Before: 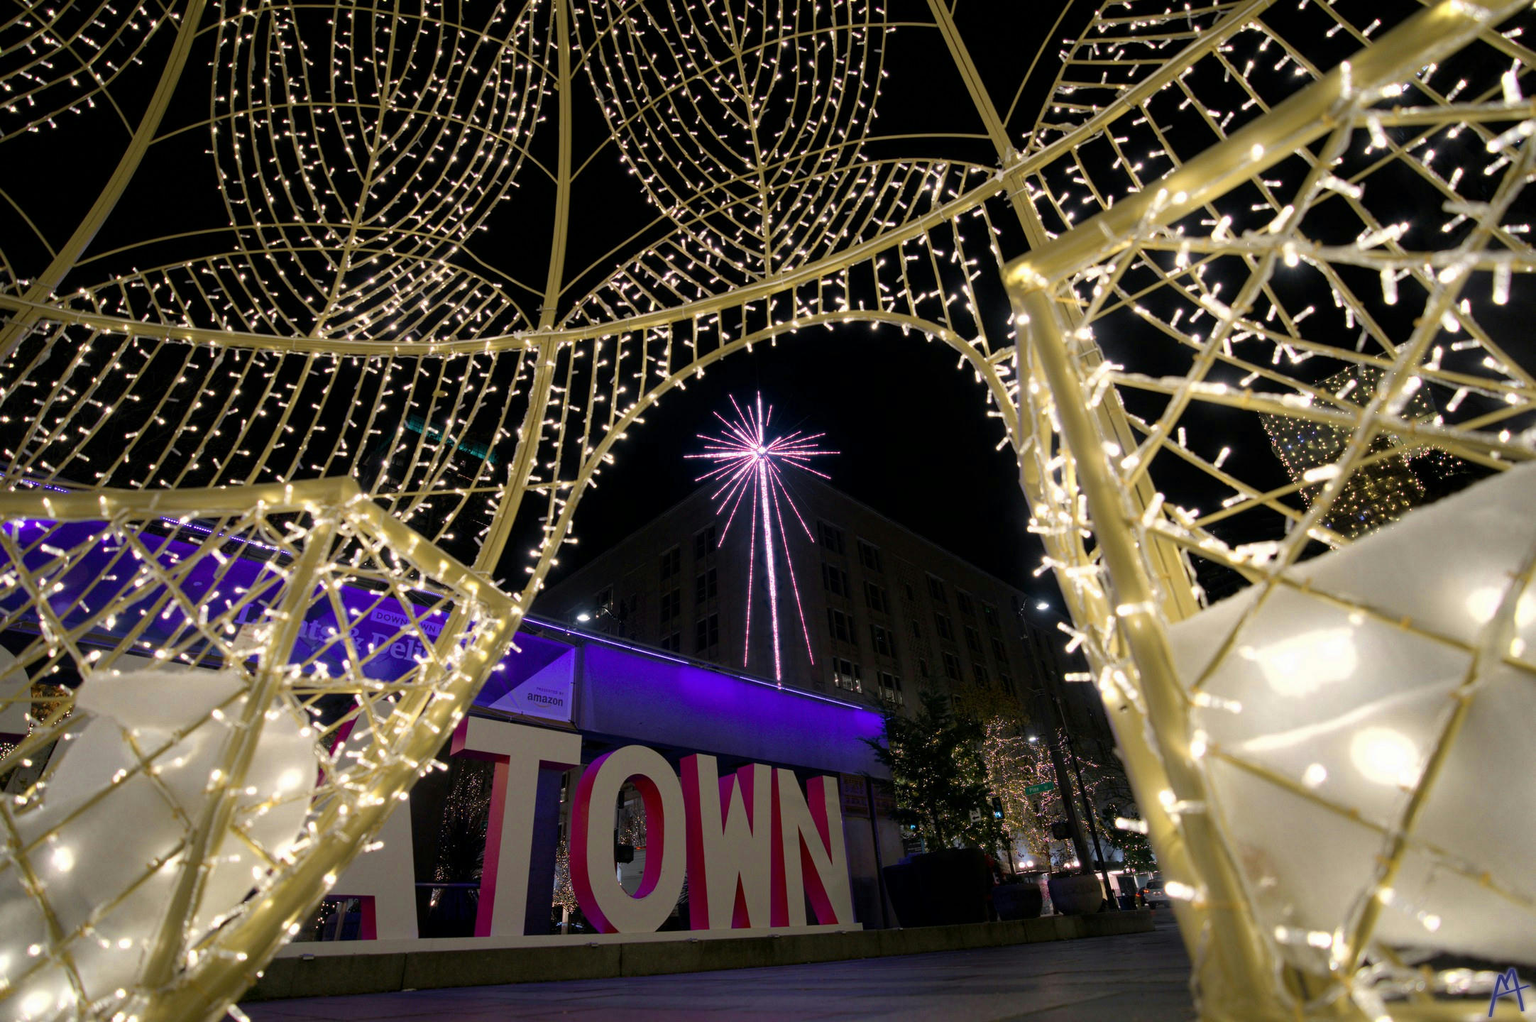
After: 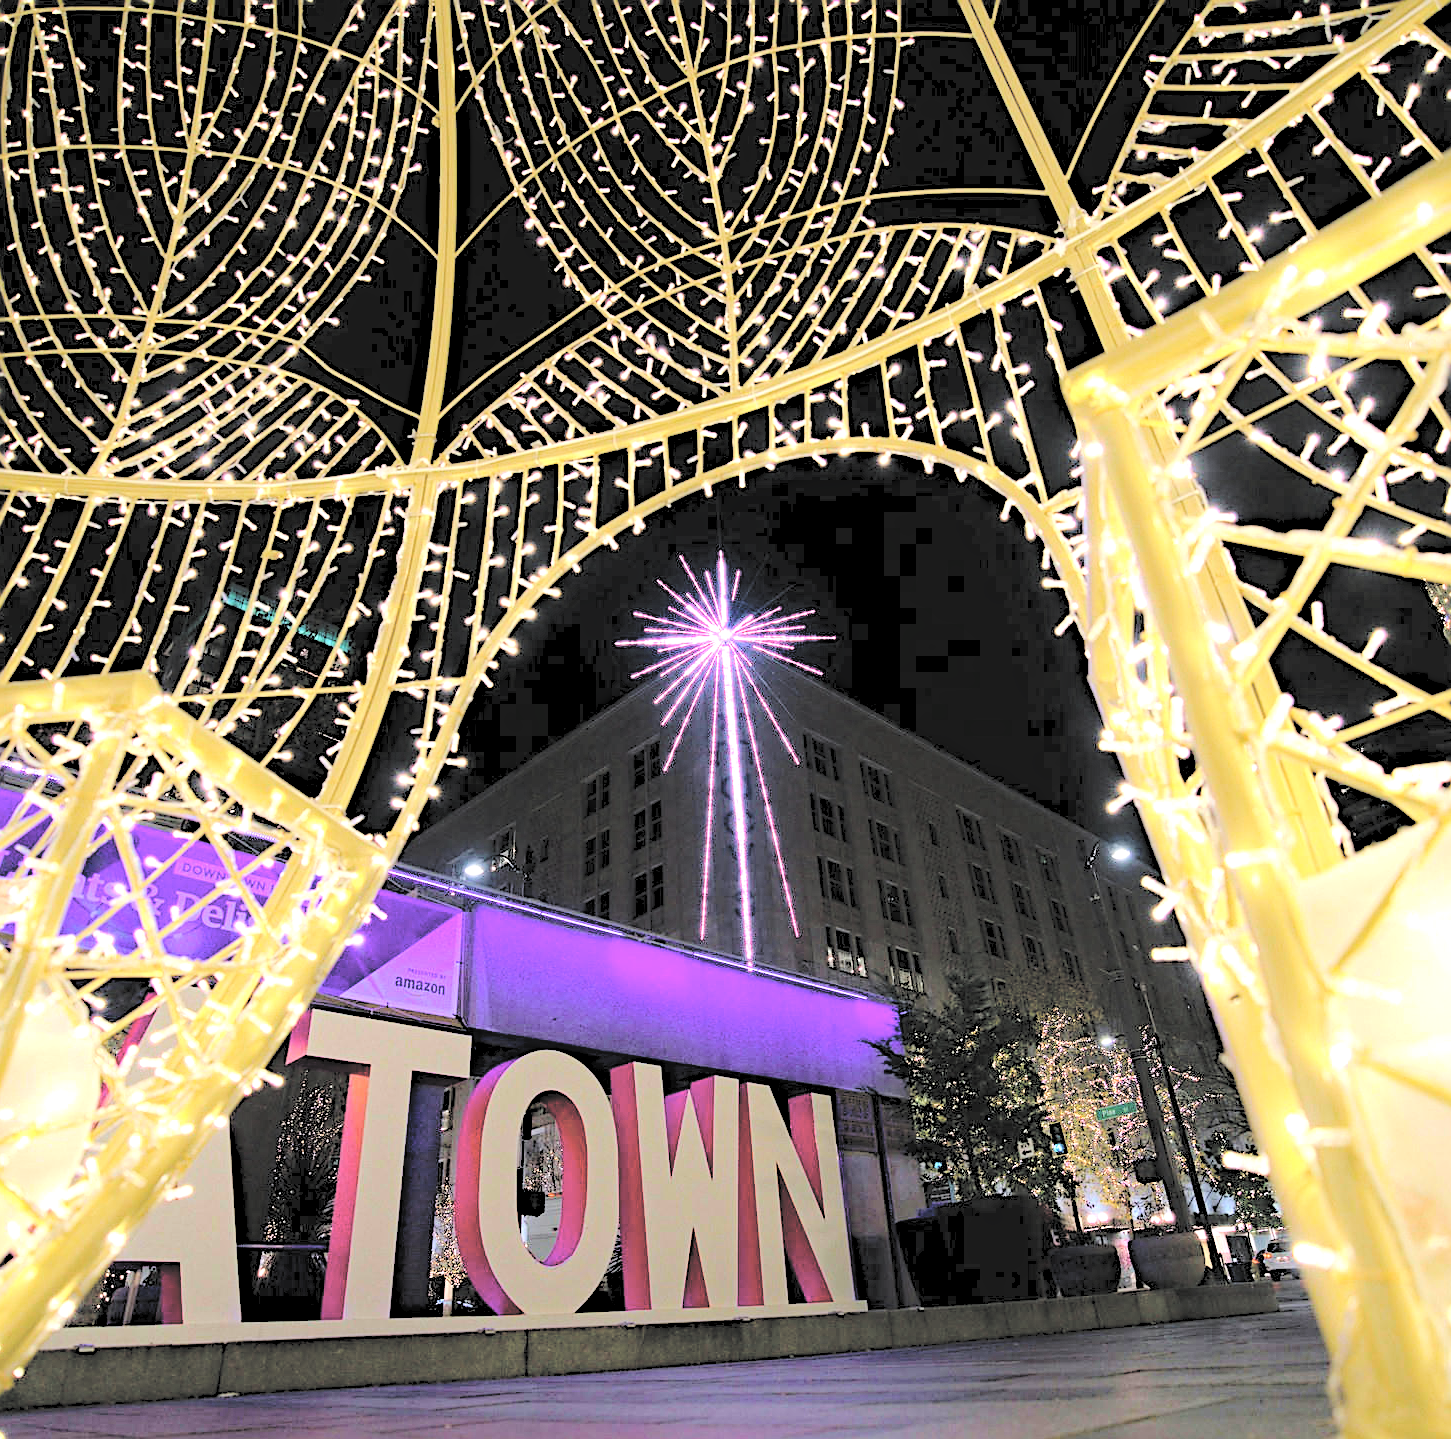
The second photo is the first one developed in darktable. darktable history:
tone equalizer: -8 EV -1.05 EV, -7 EV -0.978 EV, -6 EV -0.901 EV, -5 EV -0.605 EV, -3 EV 0.56 EV, -2 EV 0.852 EV, -1 EV 1 EV, +0 EV 1.06 EV
crop and rotate: left 16.114%, right 16.806%
sharpen: on, module defaults
contrast brightness saturation: brightness 0.987
haze removal: strength 0.281, distance 0.243, adaptive false
color balance rgb: perceptual saturation grading › global saturation 20%, perceptual saturation grading › highlights -25.232%, perceptual saturation grading › shadows 23.923%
color calibration: gray › normalize channels true, illuminant same as pipeline (D50), adaptation none (bypass), x 0.332, y 0.334, temperature 5007.38 K, gamut compression 0.026
